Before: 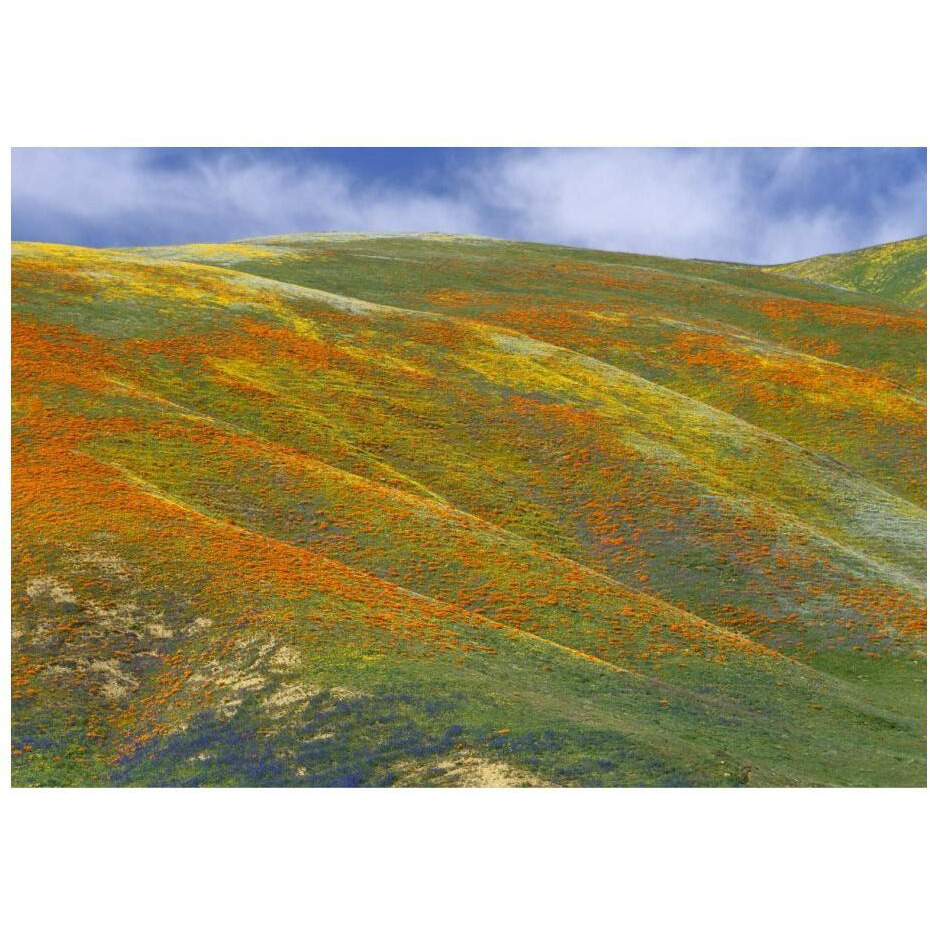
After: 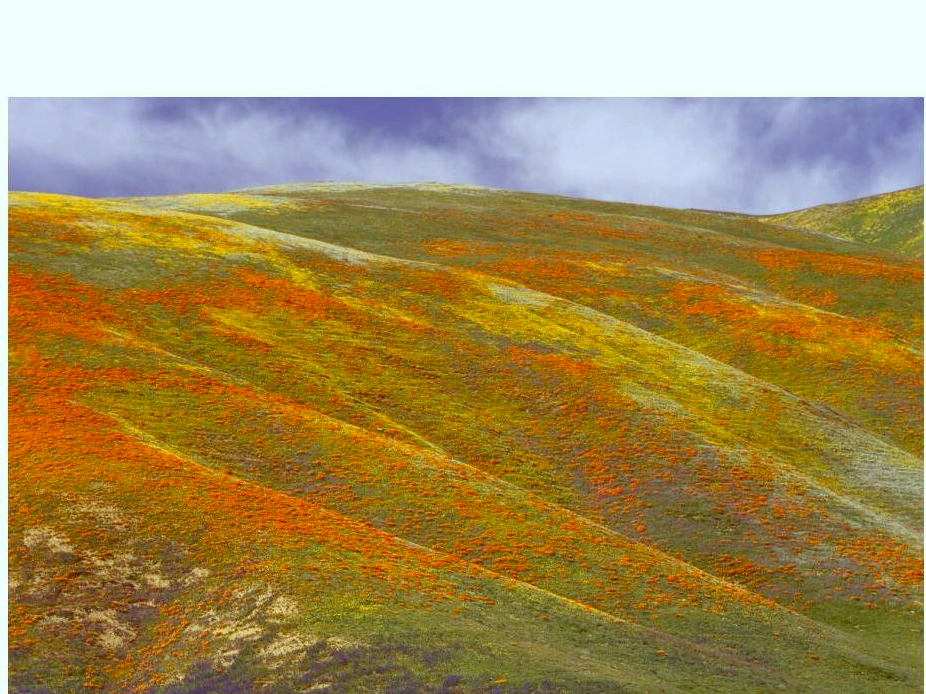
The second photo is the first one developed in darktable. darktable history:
color correction: highlights a* -7.23, highlights b* -0.161, shadows a* 20.08, shadows b* 11.73
color zones: curves: ch1 [(0, 0.525) (0.143, 0.556) (0.286, 0.52) (0.429, 0.5) (0.571, 0.5) (0.714, 0.5) (0.857, 0.503) (1, 0.525)]
crop: left 0.387%, top 5.469%, bottom 19.809%
